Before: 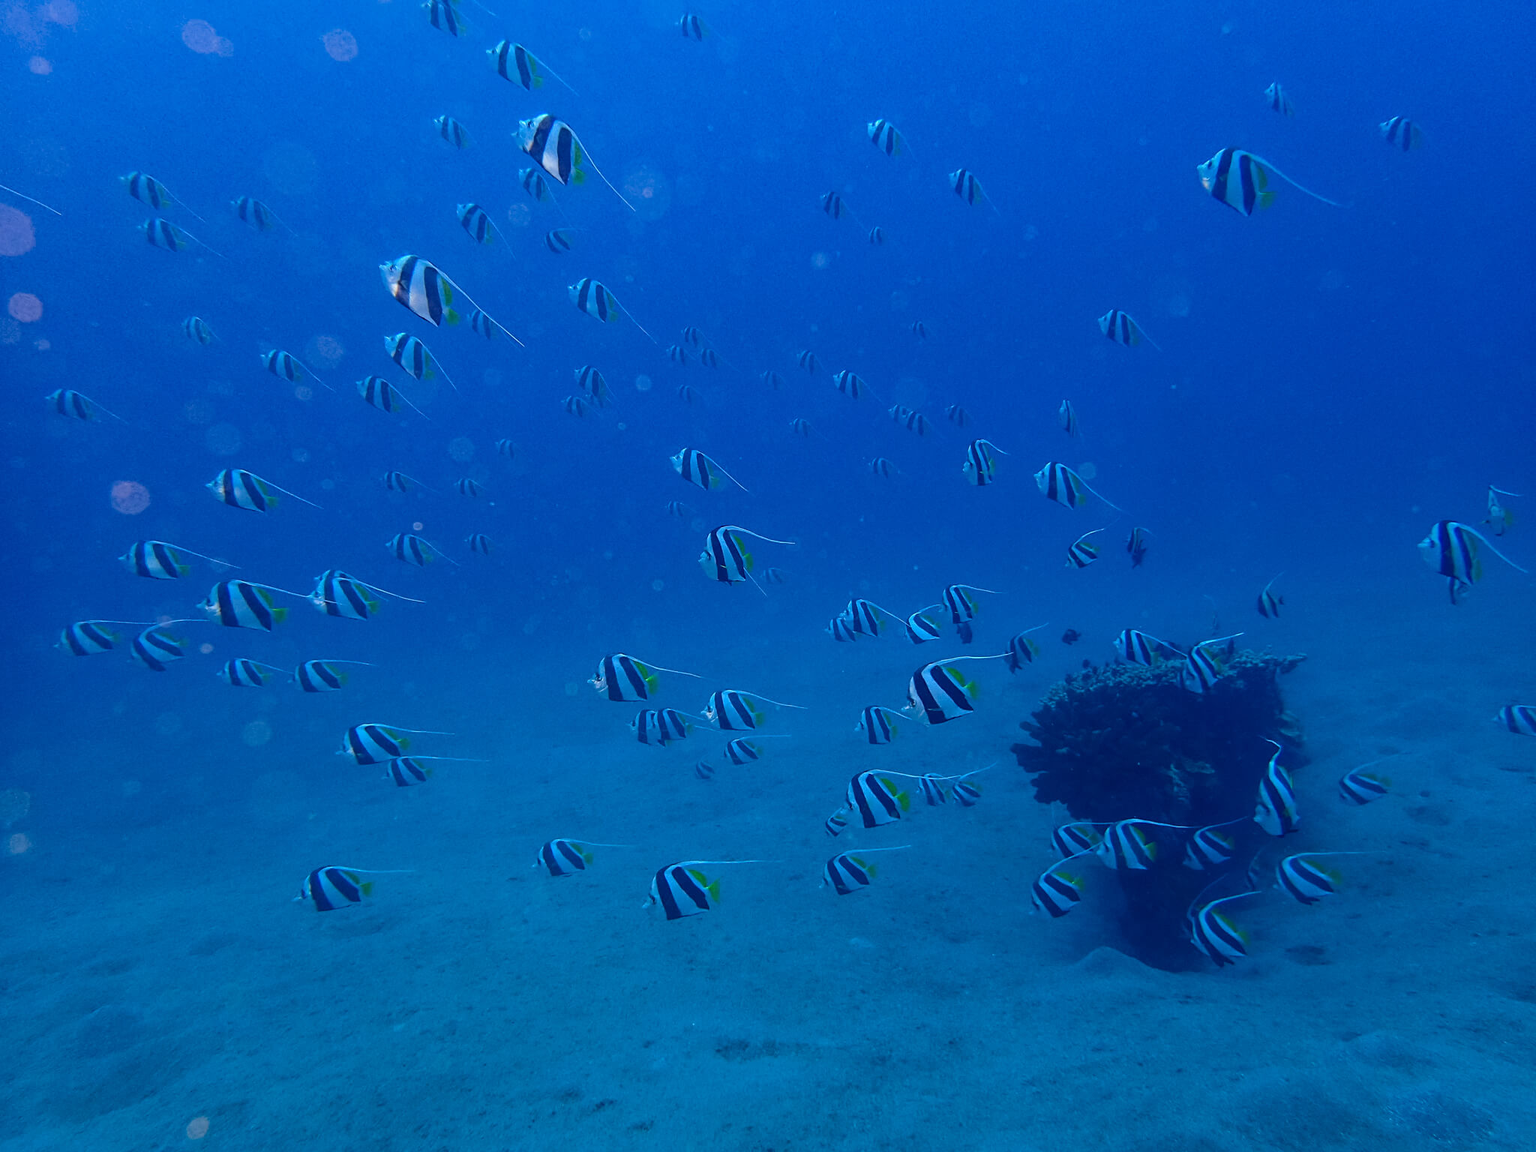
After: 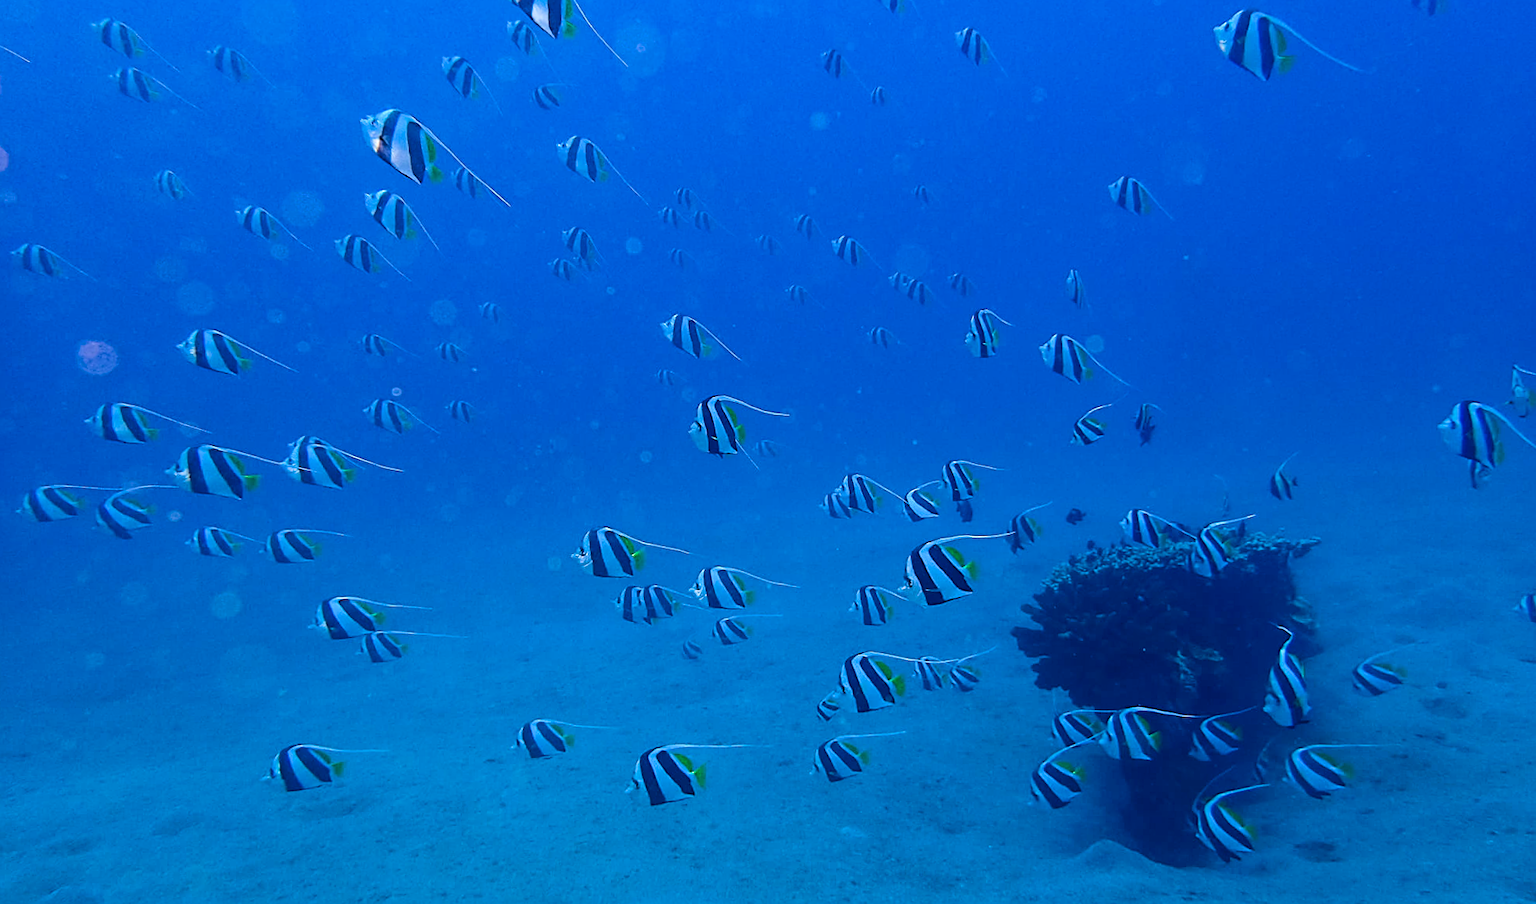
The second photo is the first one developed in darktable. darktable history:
exposure: exposure 0.2 EV, compensate highlight preservation false
rotate and perspective: rotation 0.8°, automatic cropping off
sharpen: on, module defaults
tone equalizer: -8 EV -0.417 EV, -7 EV -0.389 EV, -6 EV -0.333 EV, -5 EV -0.222 EV, -3 EV 0.222 EV, -2 EV 0.333 EV, -1 EV 0.389 EV, +0 EV 0.417 EV, edges refinement/feathering 500, mask exposure compensation -1.57 EV, preserve details no
crop and rotate: left 2.991%, top 13.302%, right 1.981%, bottom 12.636%
filmic rgb: black relative exposure -11.35 EV, white relative exposure 3.22 EV, hardness 6.76, color science v6 (2022)
color balance: output saturation 120%
